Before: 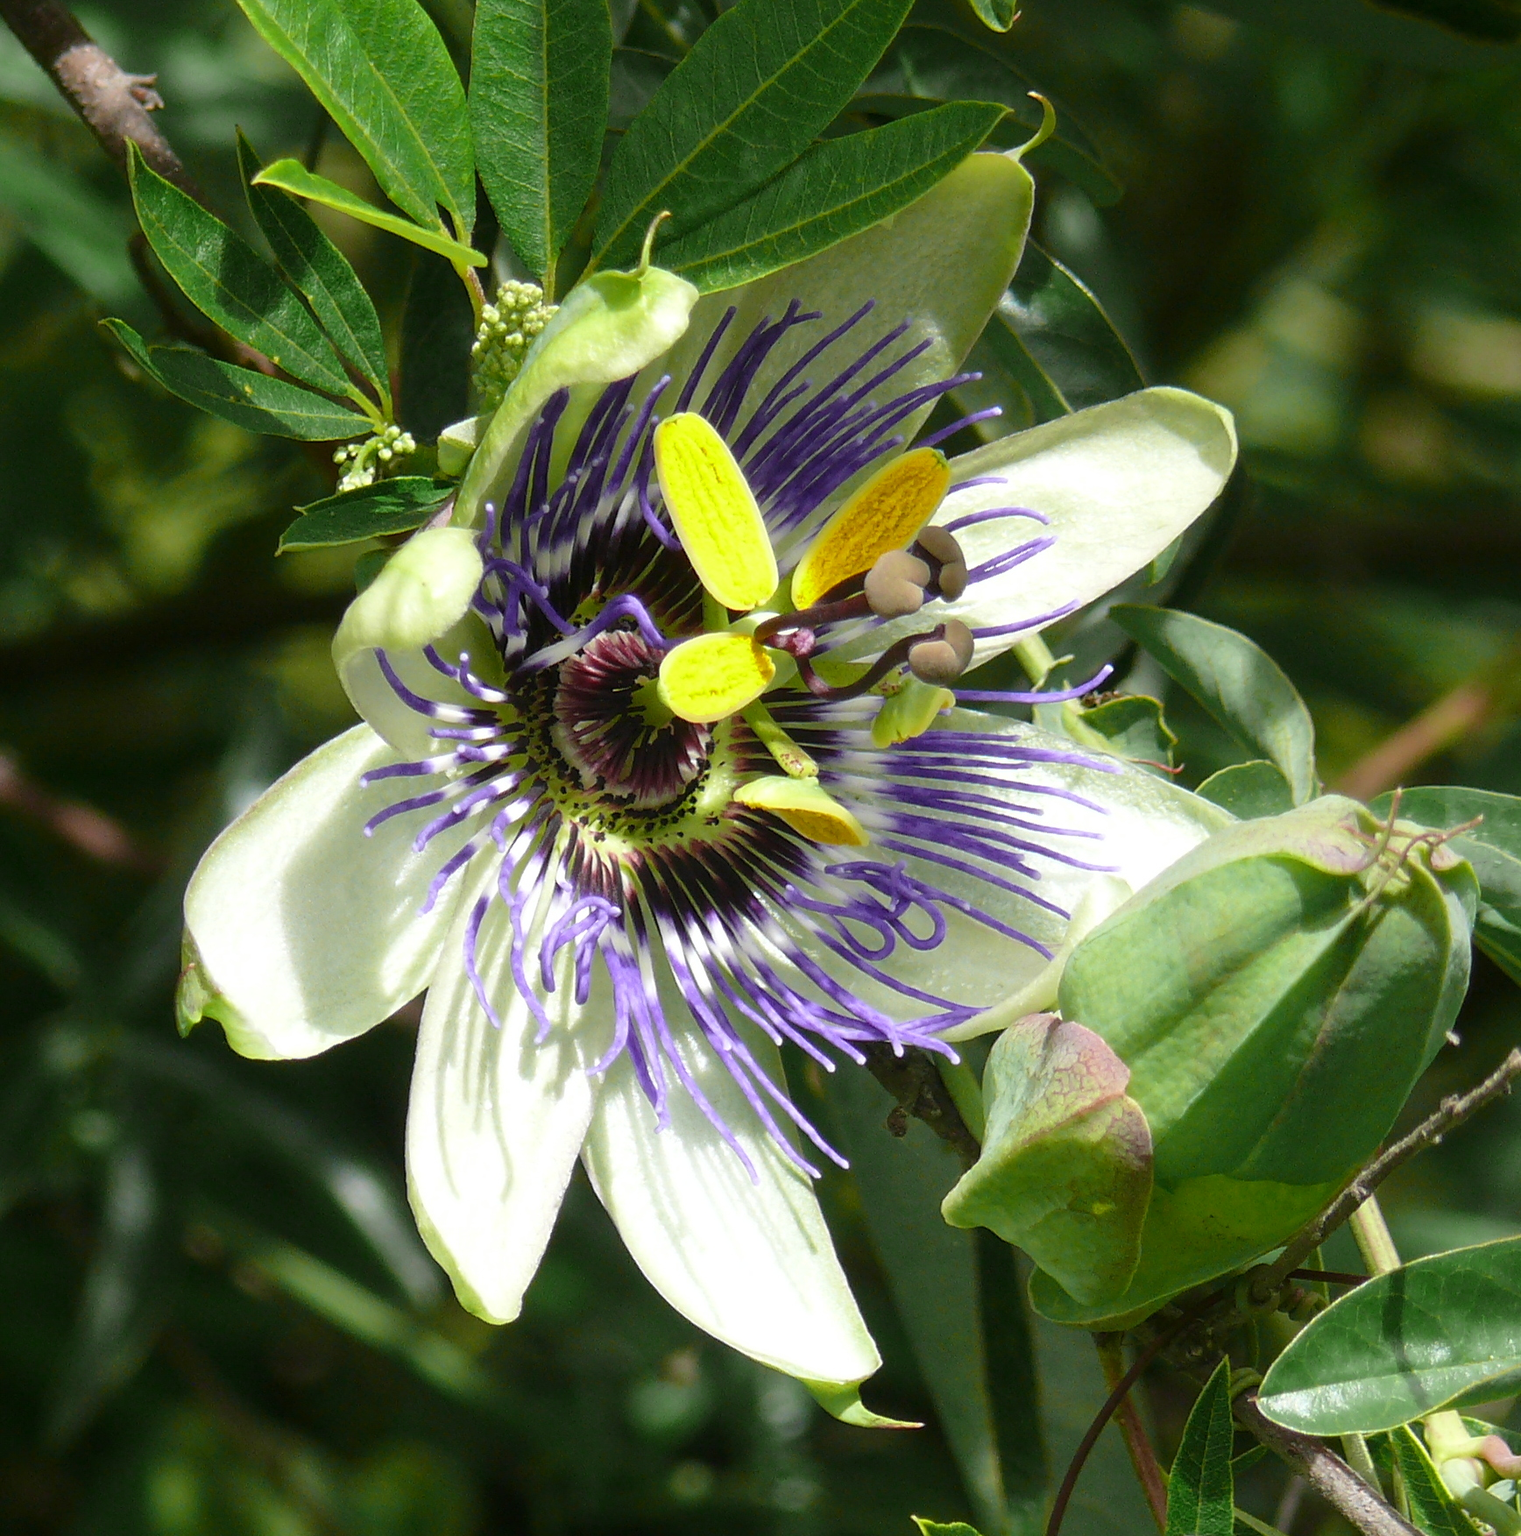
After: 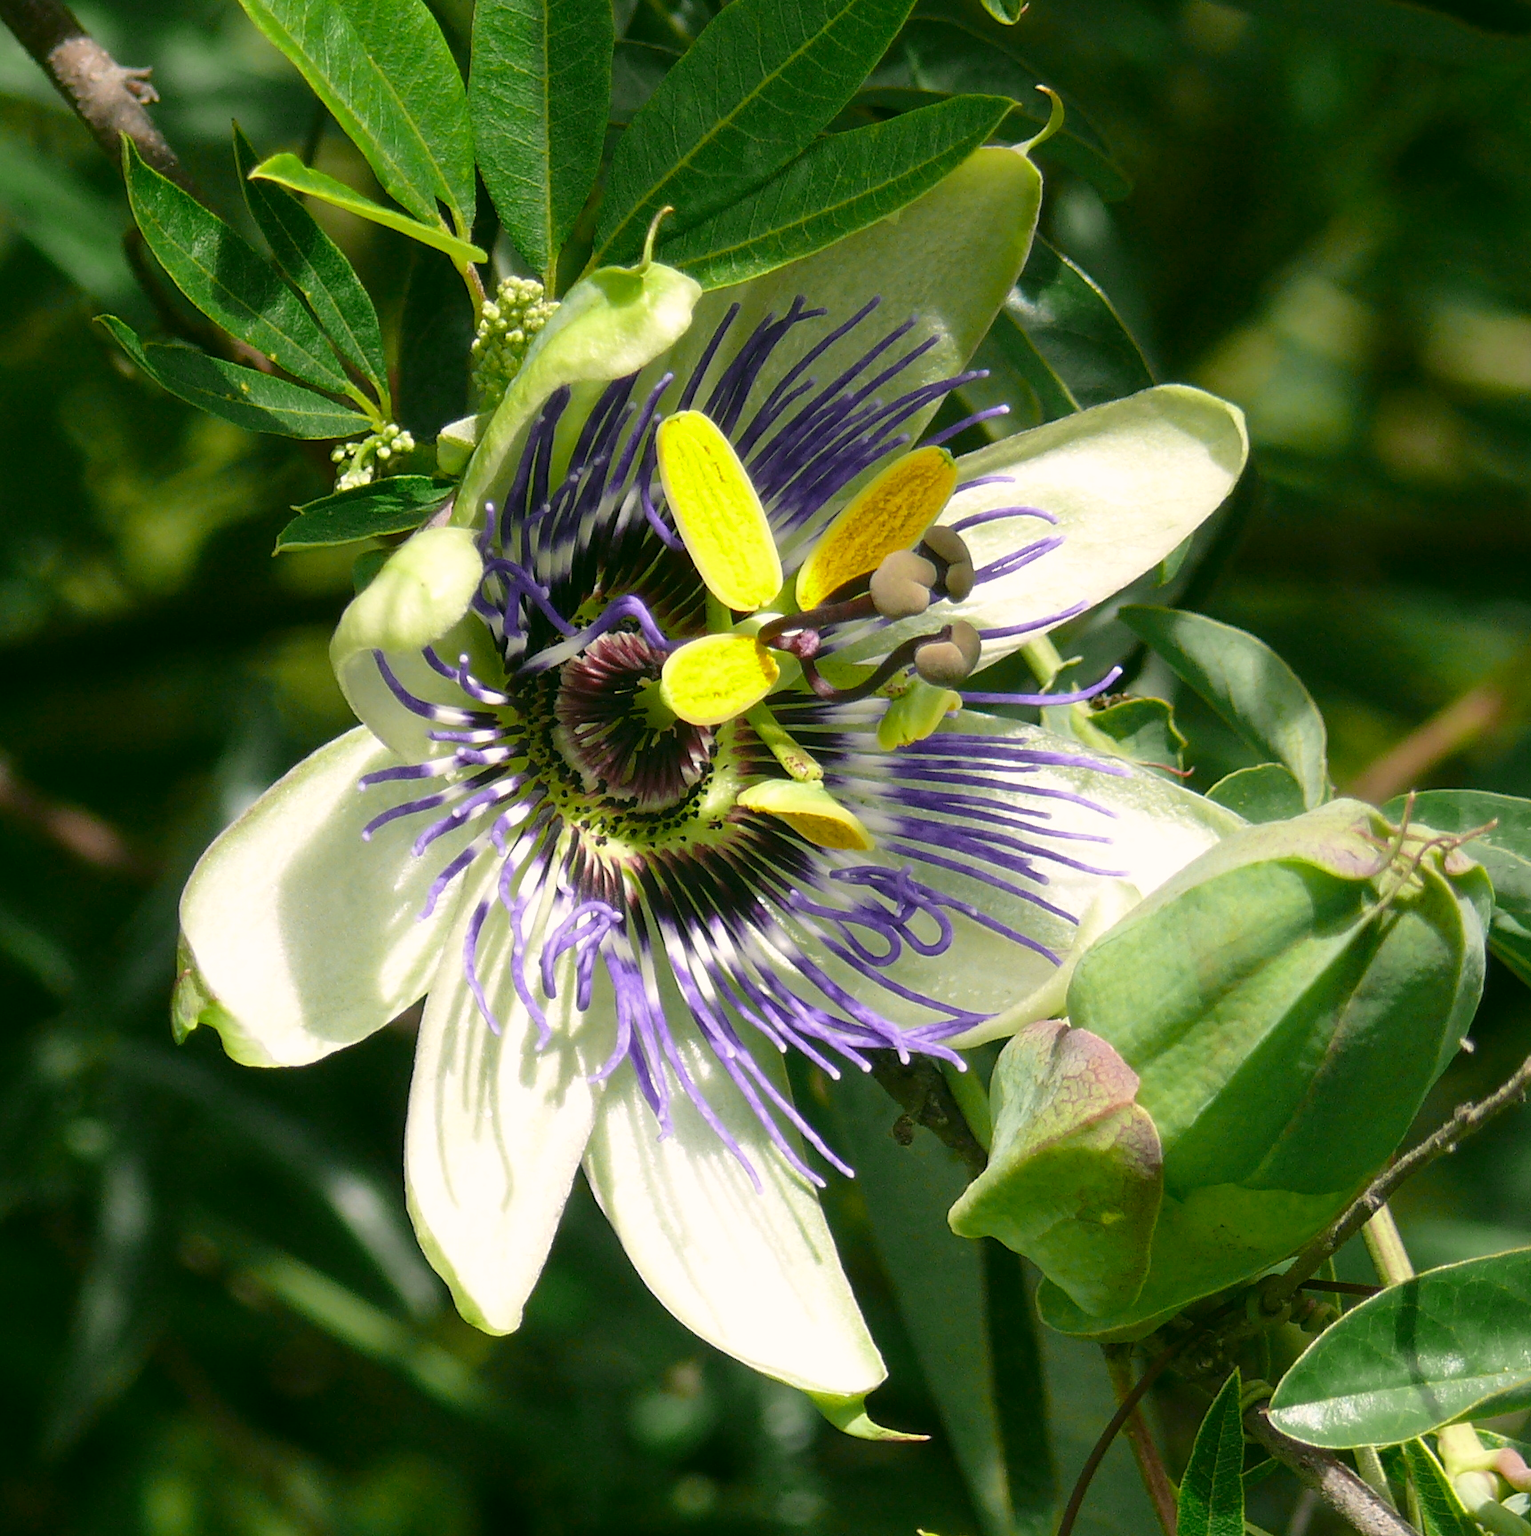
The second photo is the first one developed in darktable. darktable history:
color correction: highlights a* 4.04, highlights b* 4.95, shadows a* -8.26, shadows b* 4.57
crop: left 0.501%, top 0.551%, right 0.198%, bottom 0.862%
